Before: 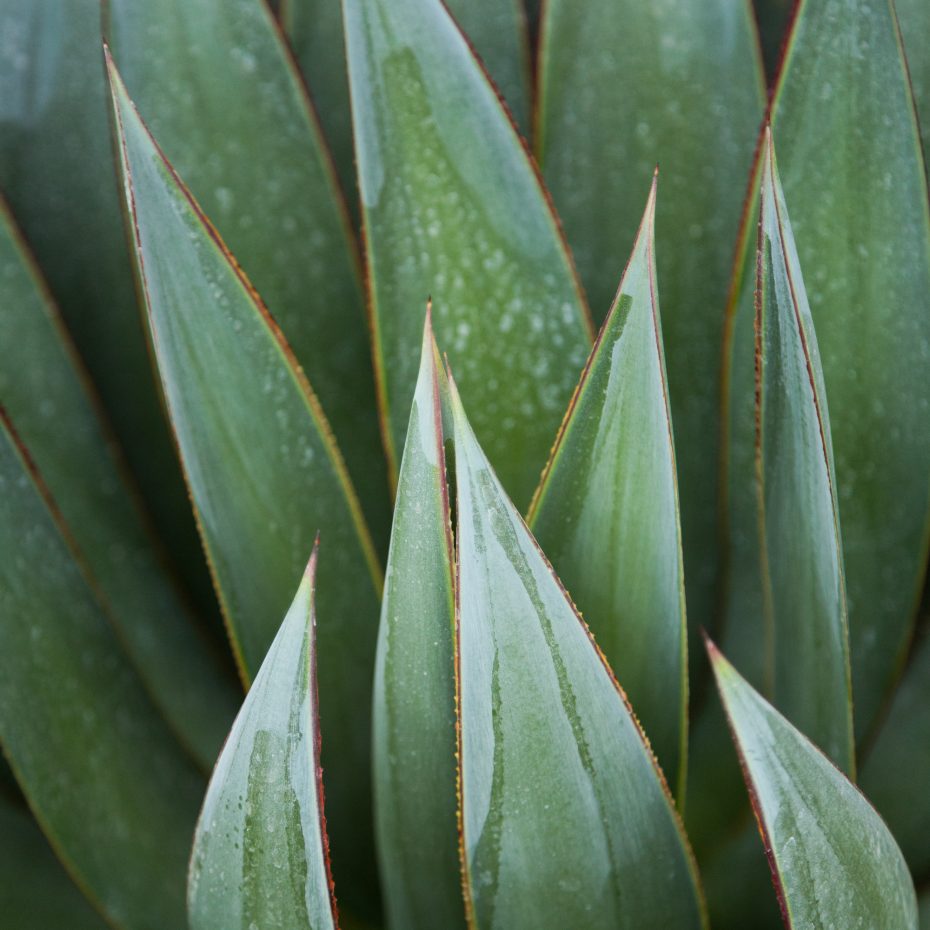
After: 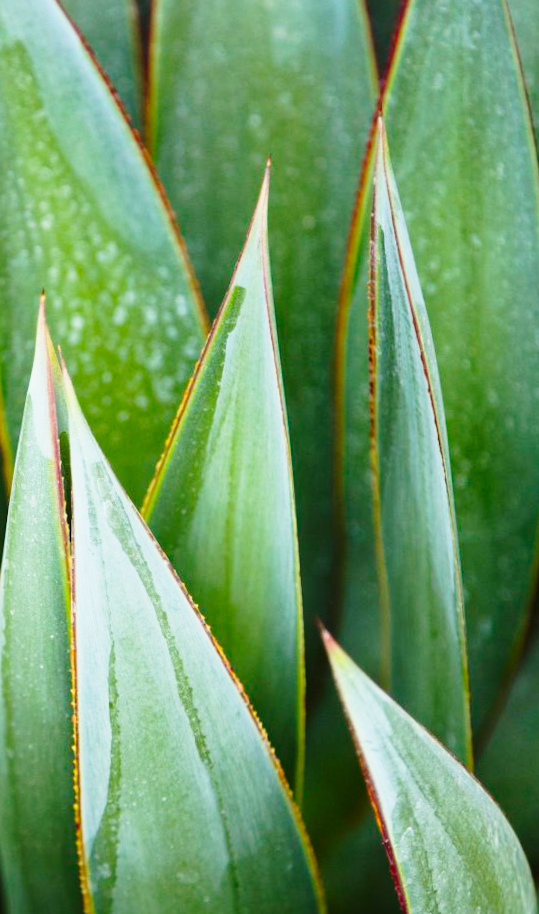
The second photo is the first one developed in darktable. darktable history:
rotate and perspective: rotation -0.45°, automatic cropping original format, crop left 0.008, crop right 0.992, crop top 0.012, crop bottom 0.988
base curve: curves: ch0 [(0, 0) (0.028, 0.03) (0.121, 0.232) (0.46, 0.748) (0.859, 0.968) (1, 1)], preserve colors none
crop: left 41.402%
color balance rgb: perceptual saturation grading › global saturation 34.05%, global vibrance 5.56%
